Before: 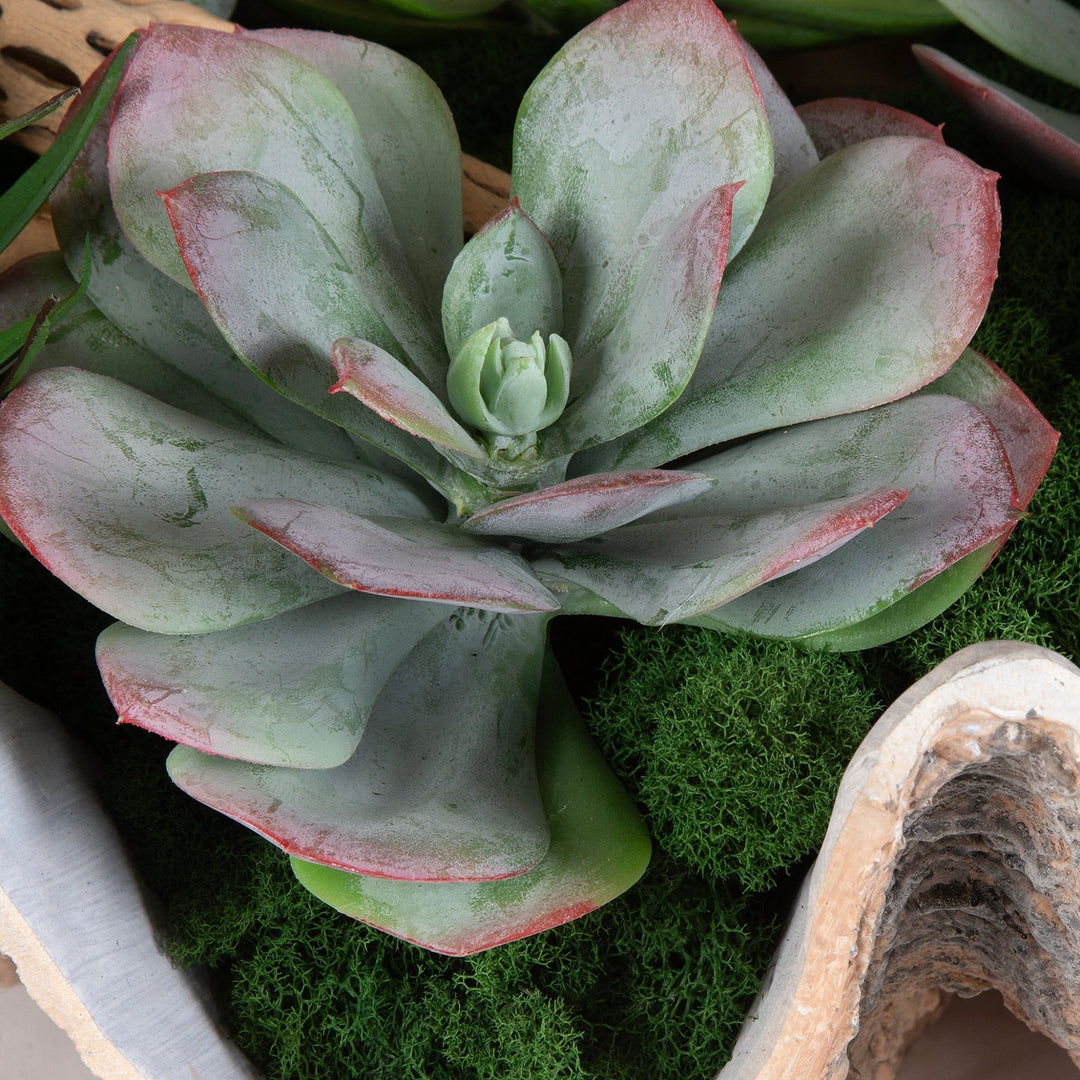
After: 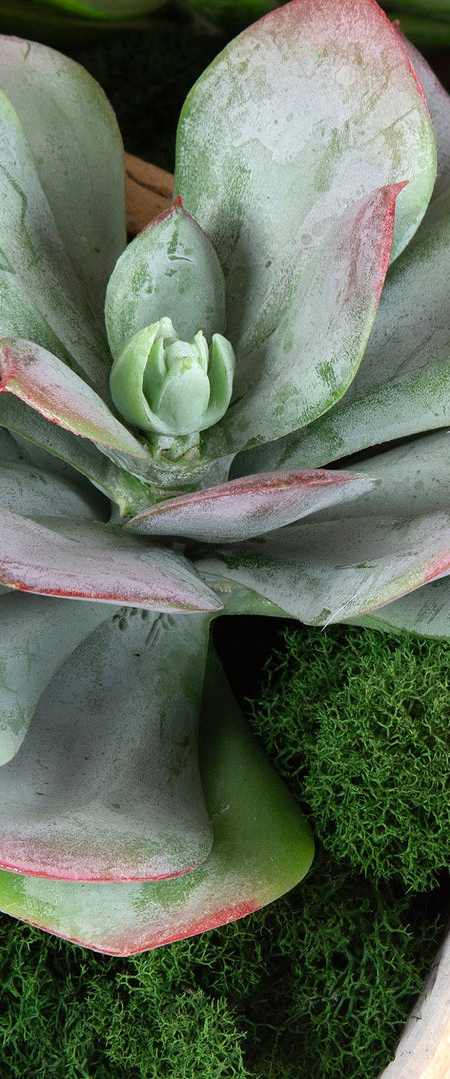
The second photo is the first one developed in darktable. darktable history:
crop: left 31.229%, right 27.105%
levels: mode automatic, black 0.023%, white 99.97%, levels [0.062, 0.494, 0.925]
